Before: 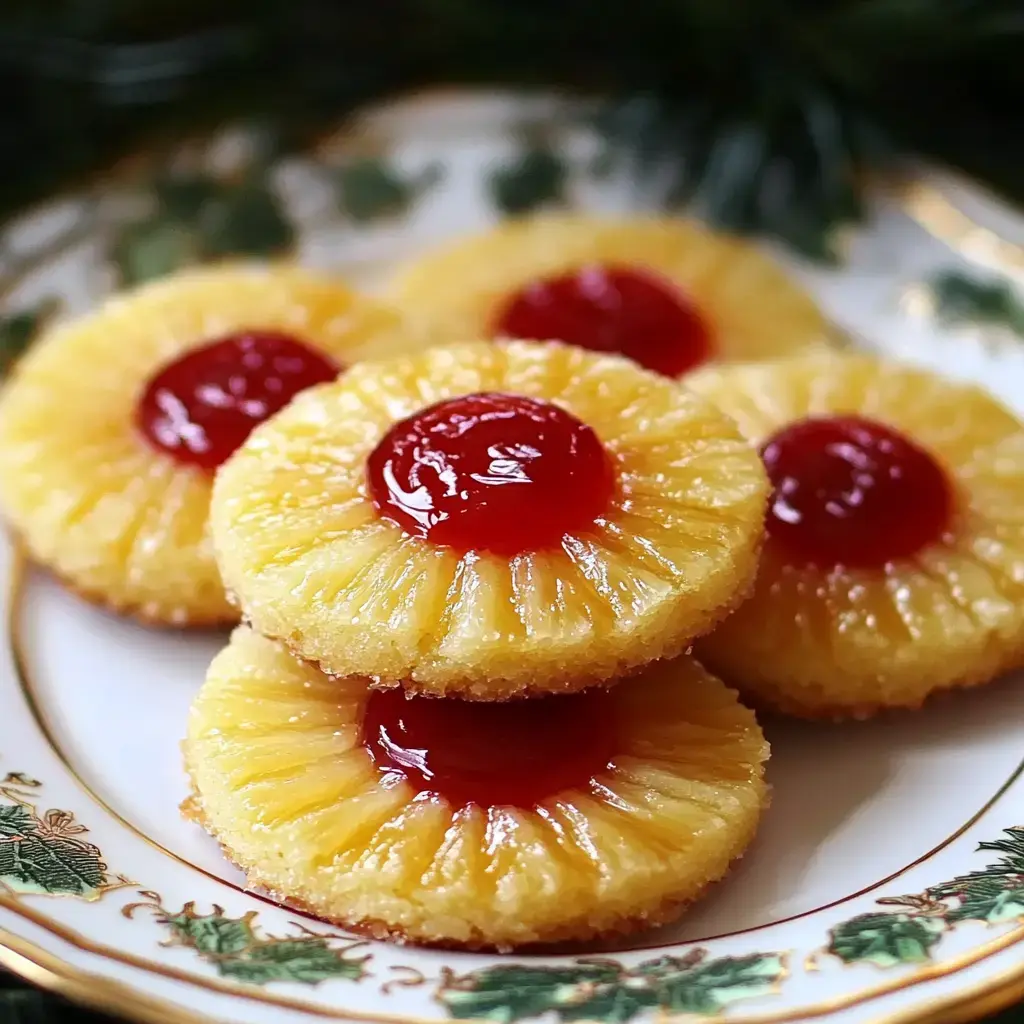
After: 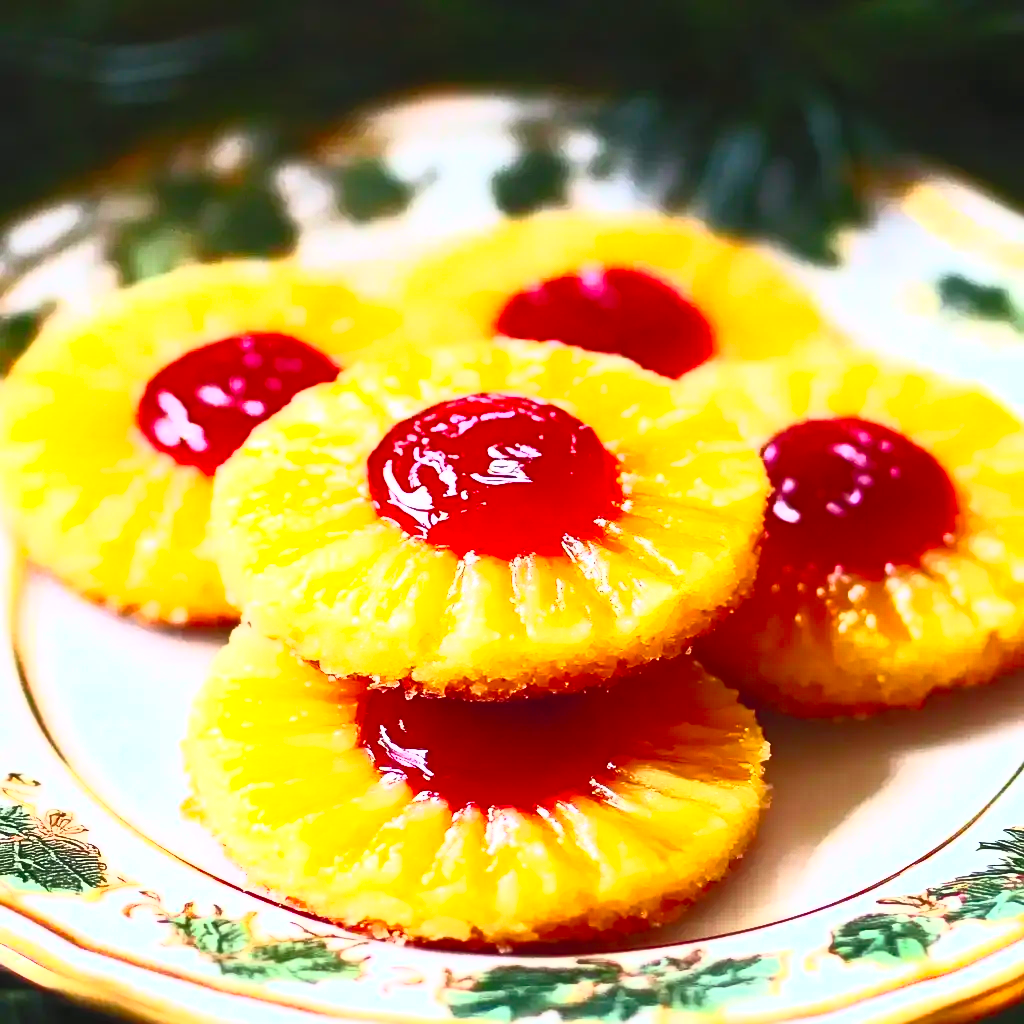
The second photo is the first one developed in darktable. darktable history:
contrast brightness saturation: contrast 1, brightness 1, saturation 1
tone equalizer: on, module defaults
